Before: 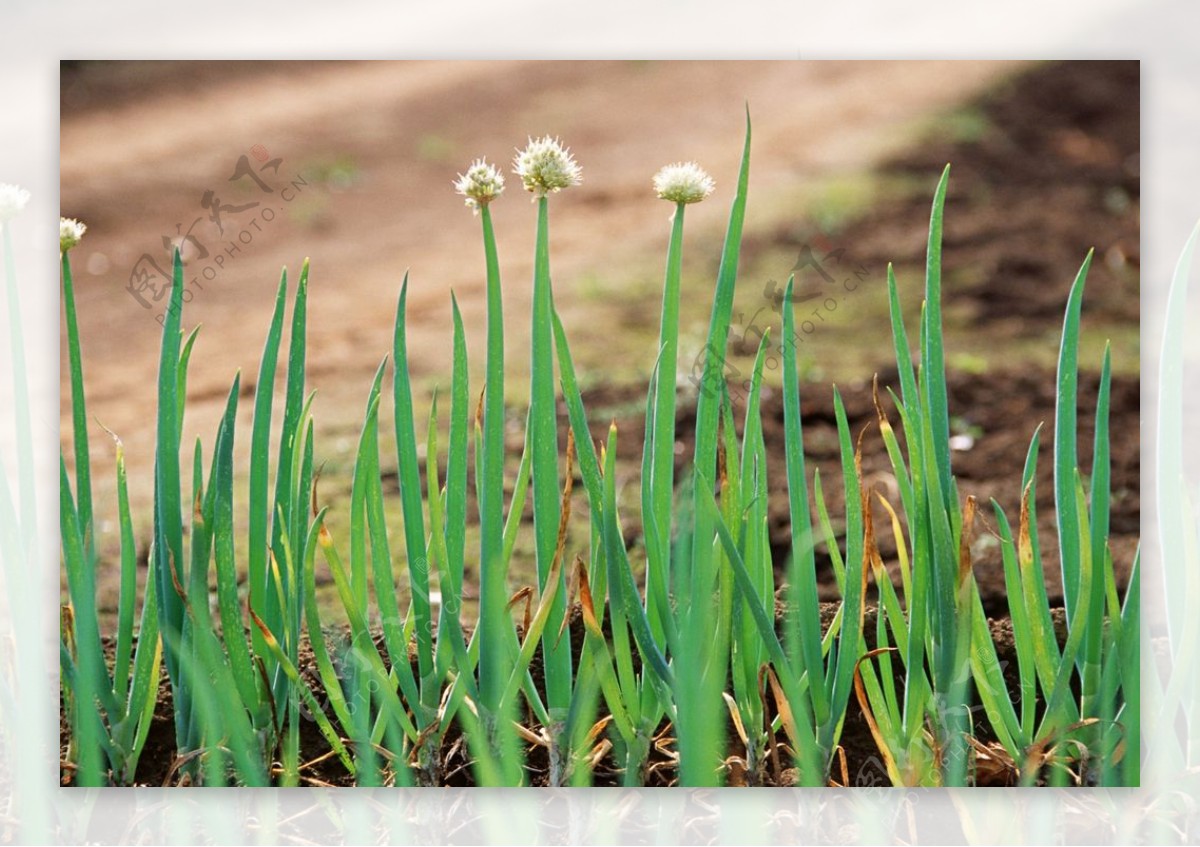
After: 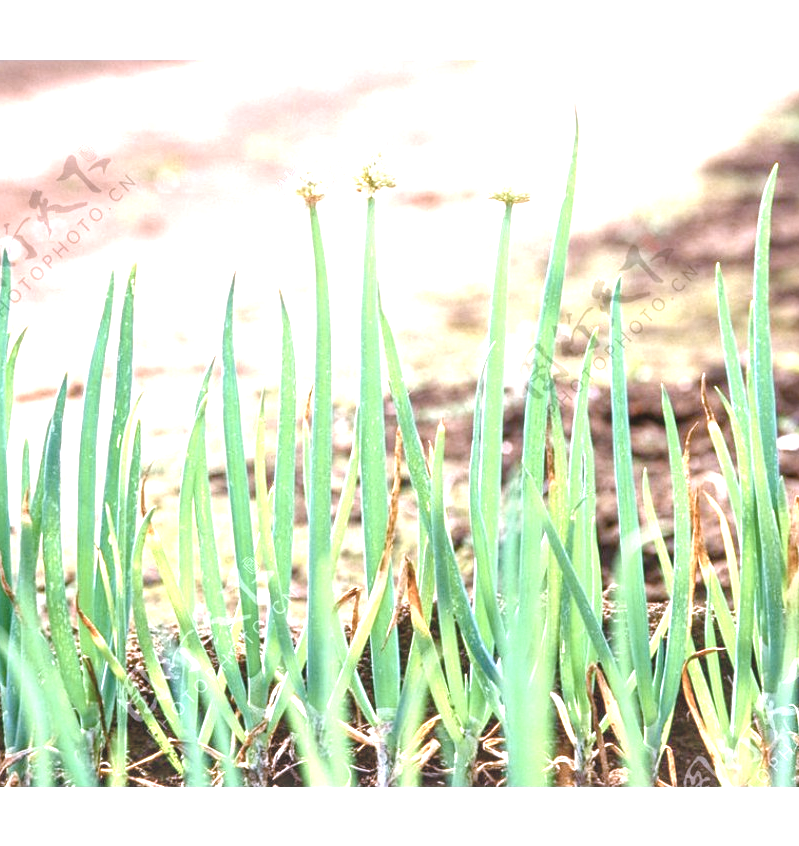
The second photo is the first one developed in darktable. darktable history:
local contrast: detail 110%
crop and rotate: left 14.385%, right 18.948%
contrast brightness saturation: contrast -0.05, saturation -0.41
tone equalizer: on, module defaults
exposure: black level correction 0, exposure 1 EV, compensate exposure bias true, compensate highlight preservation false
white balance: red 1.042, blue 1.17
color balance rgb: linear chroma grading › shadows -2.2%, linear chroma grading › highlights -15%, linear chroma grading › global chroma -10%, linear chroma grading › mid-tones -10%, perceptual saturation grading › global saturation 45%, perceptual saturation grading › highlights -50%, perceptual saturation grading › shadows 30%, perceptual brilliance grading › global brilliance 18%, global vibrance 45%
